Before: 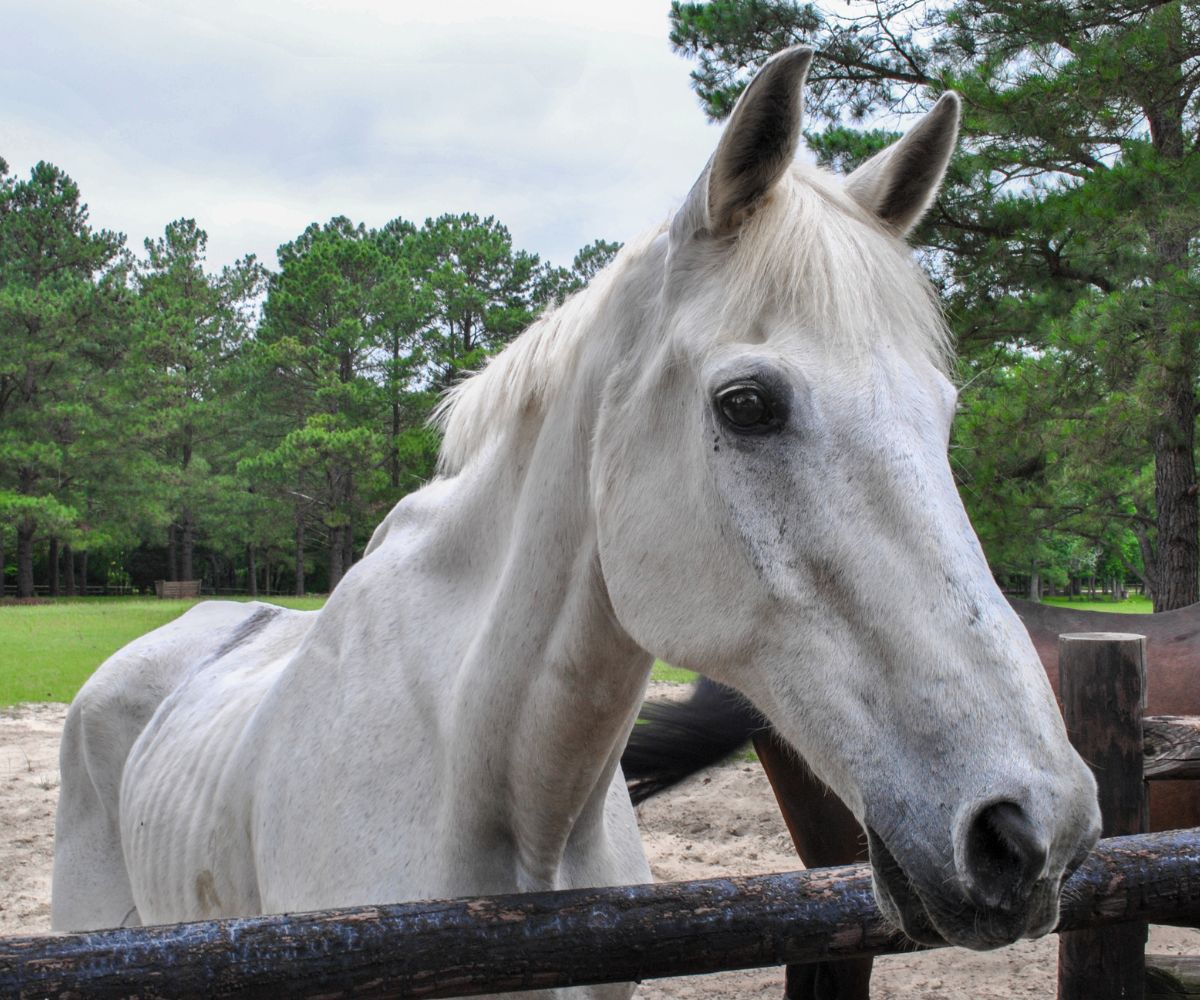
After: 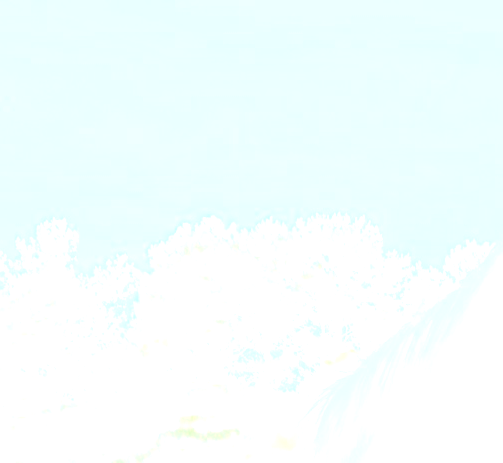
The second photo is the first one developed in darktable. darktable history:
color correction: highlights a* -0.137, highlights b* -5.91, shadows a* -0.137, shadows b* -0.137
bloom: size 85%, threshold 5%, strength 85%
crop and rotate: left 10.817%, top 0.062%, right 47.194%, bottom 53.626%
white balance: red 0.926, green 1.003, blue 1.133
